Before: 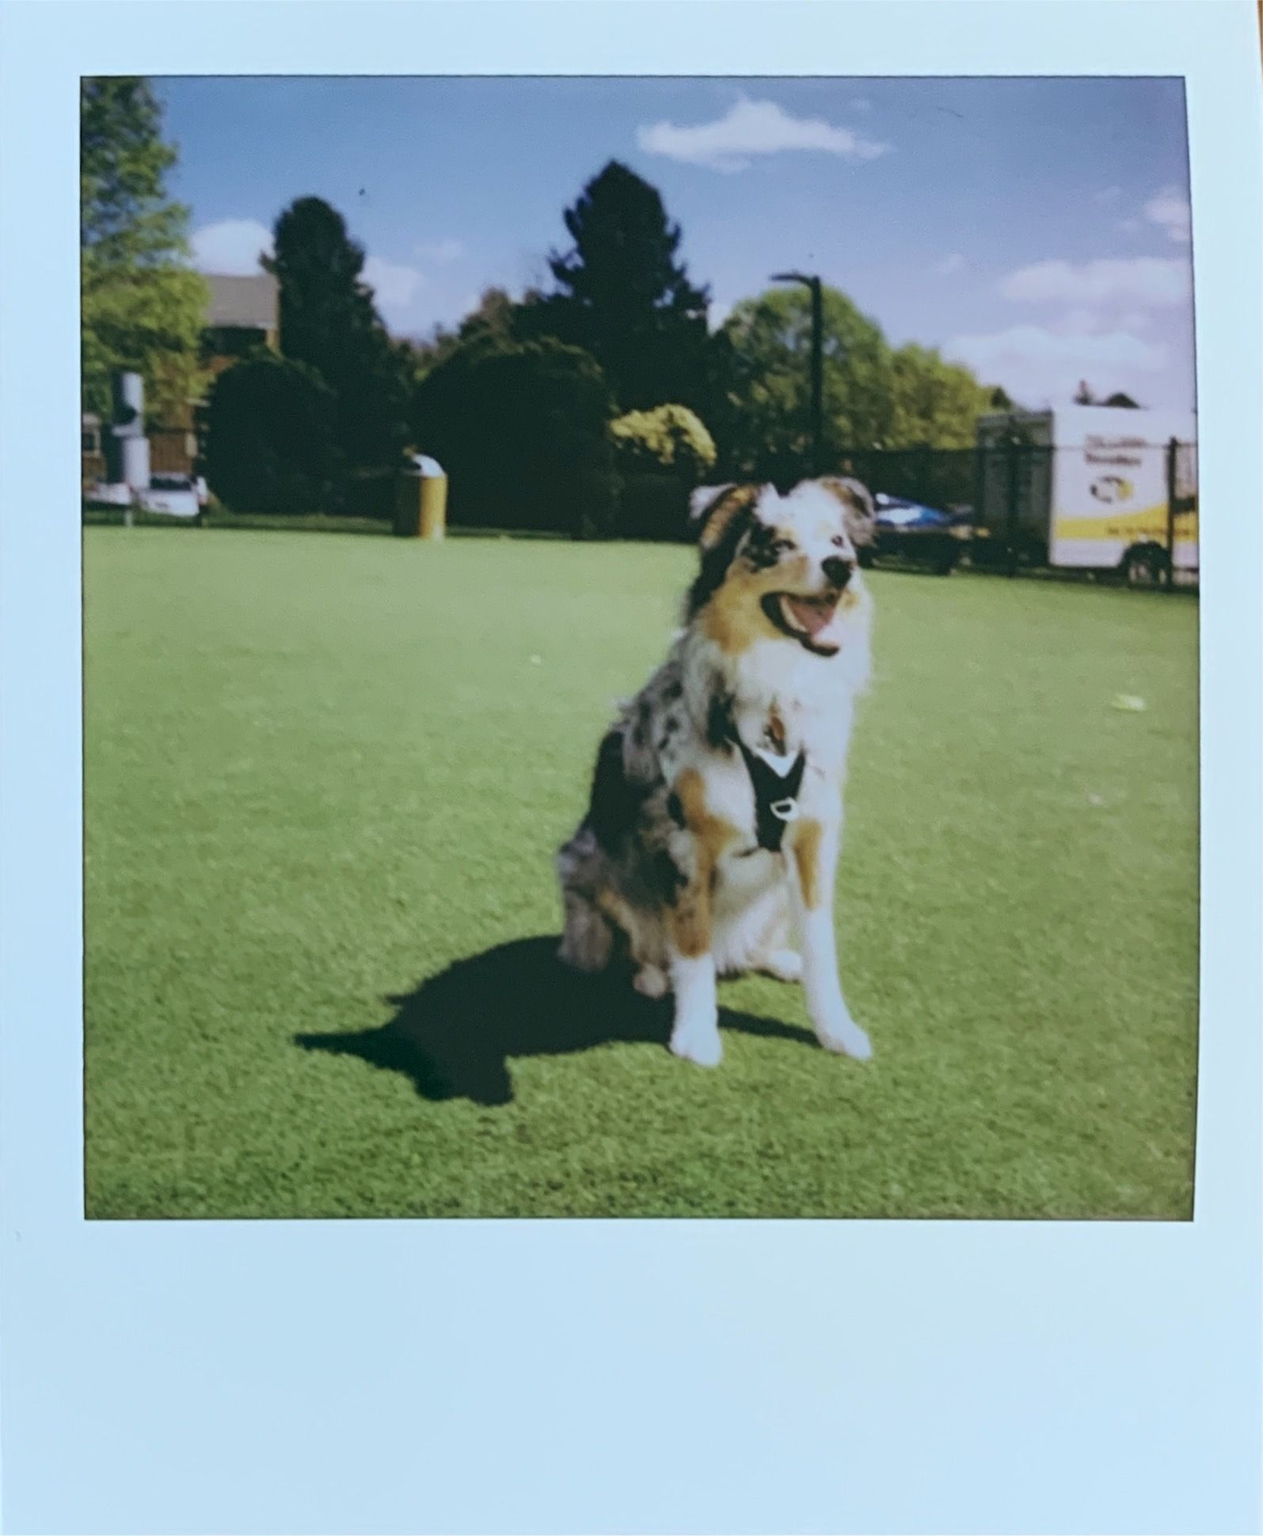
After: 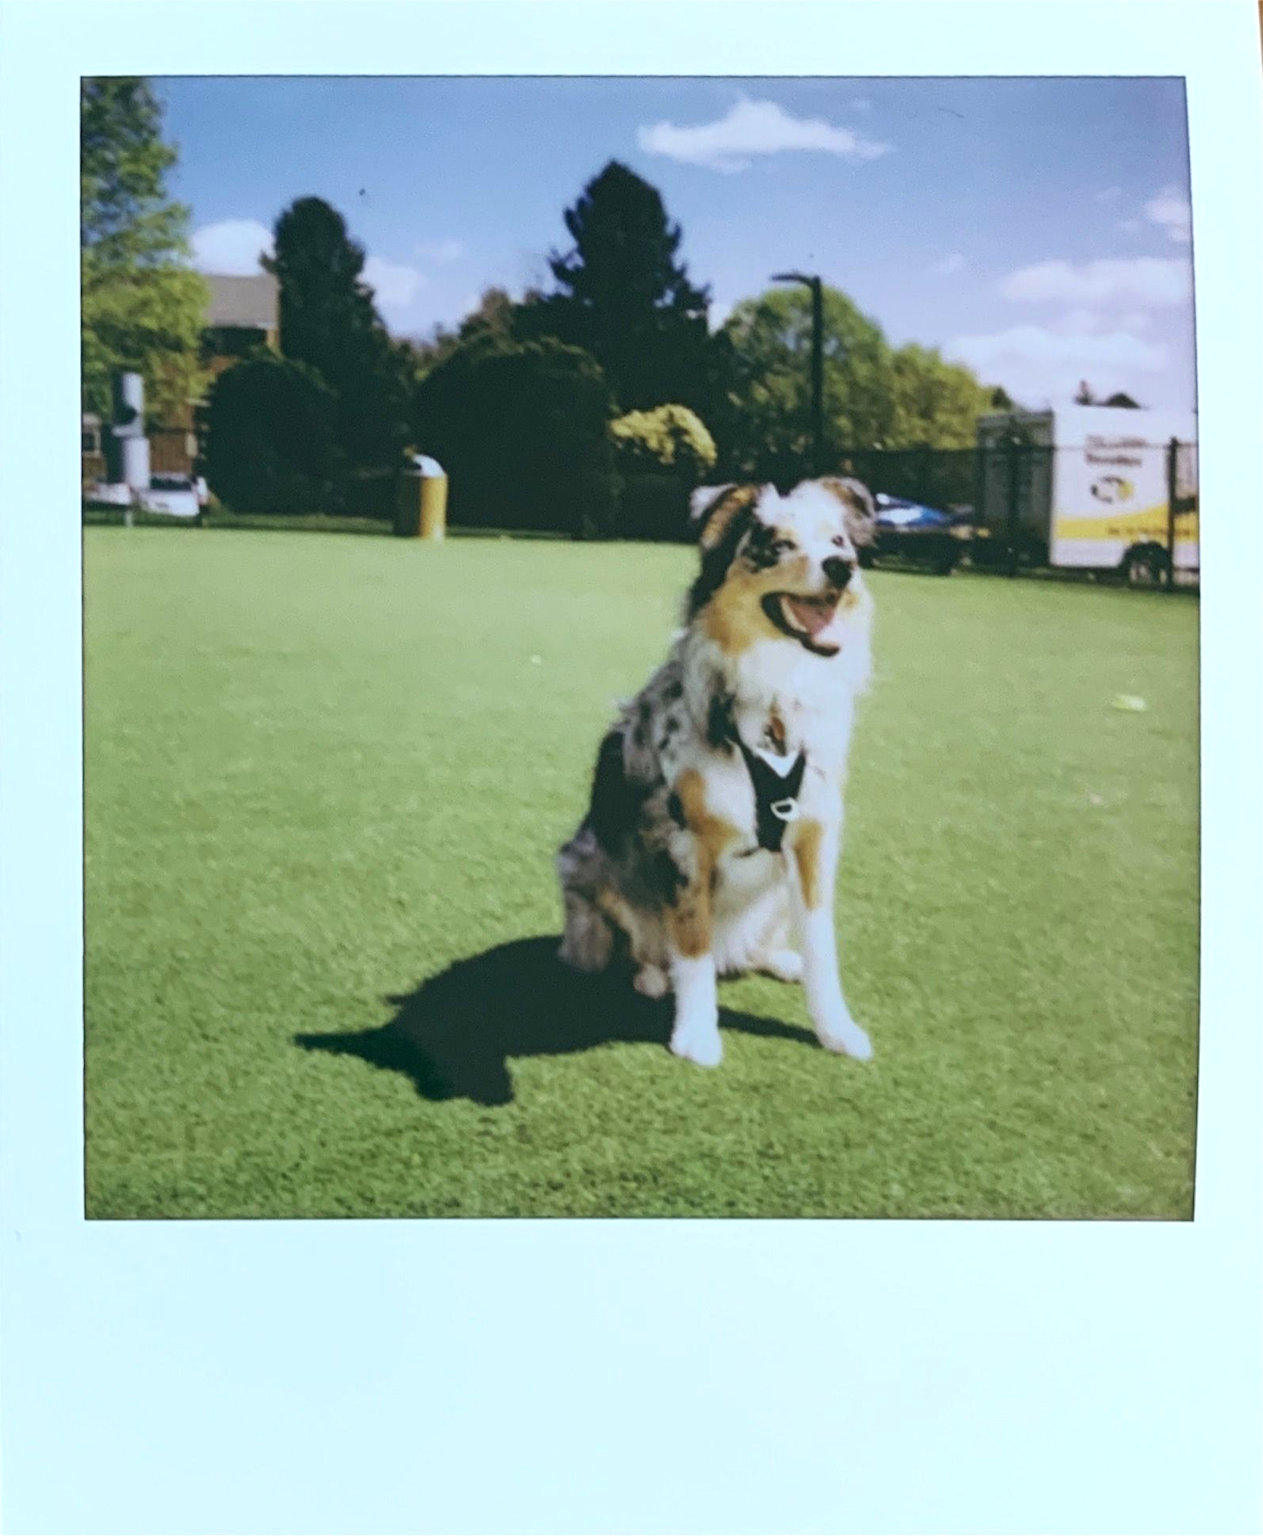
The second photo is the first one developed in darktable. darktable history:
exposure: exposure 0.363 EV, compensate exposure bias true, compensate highlight preservation false
